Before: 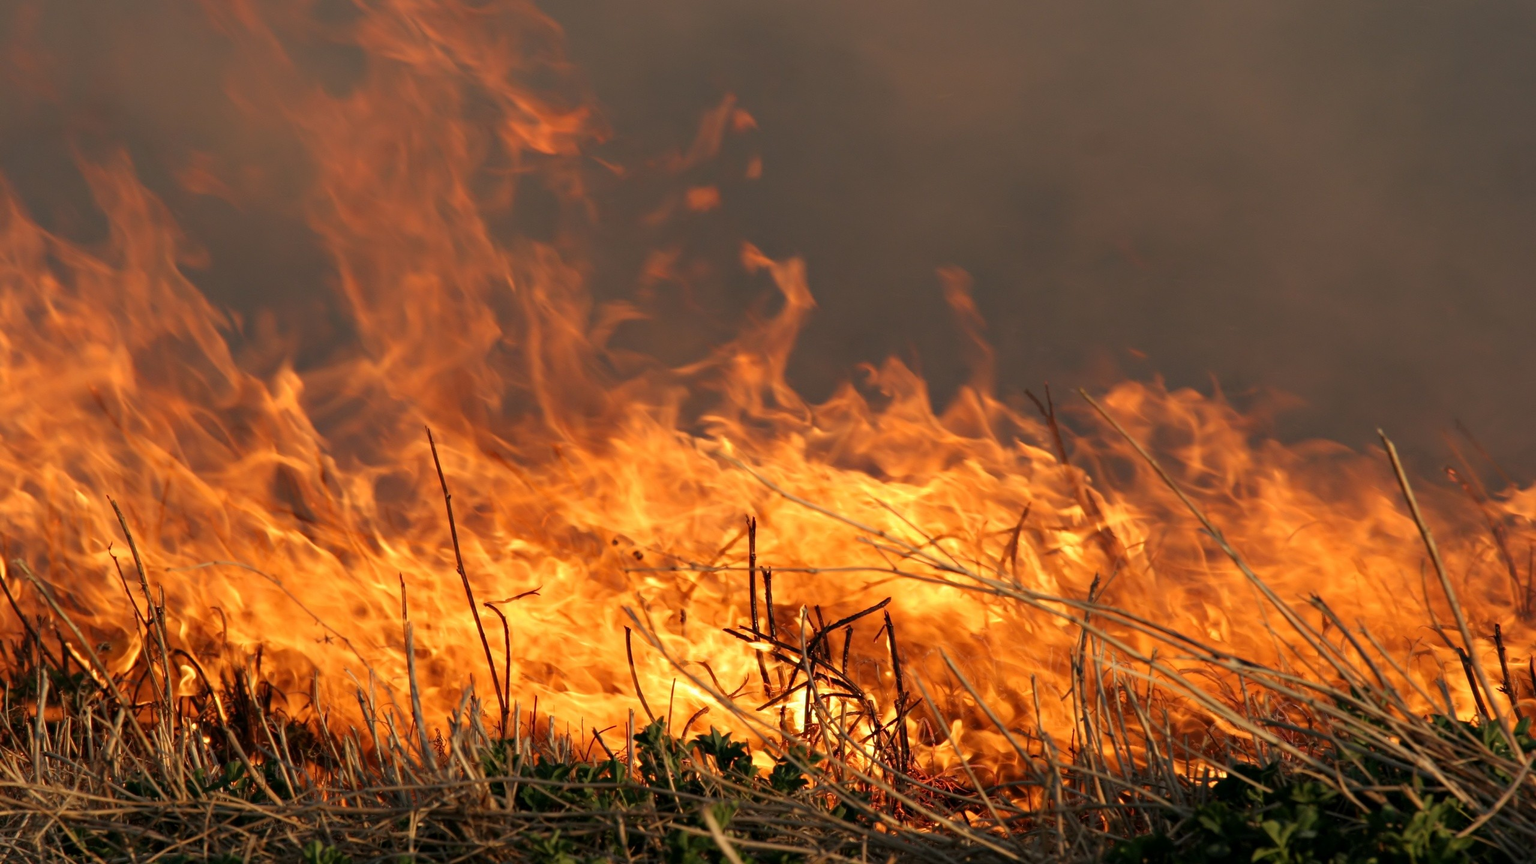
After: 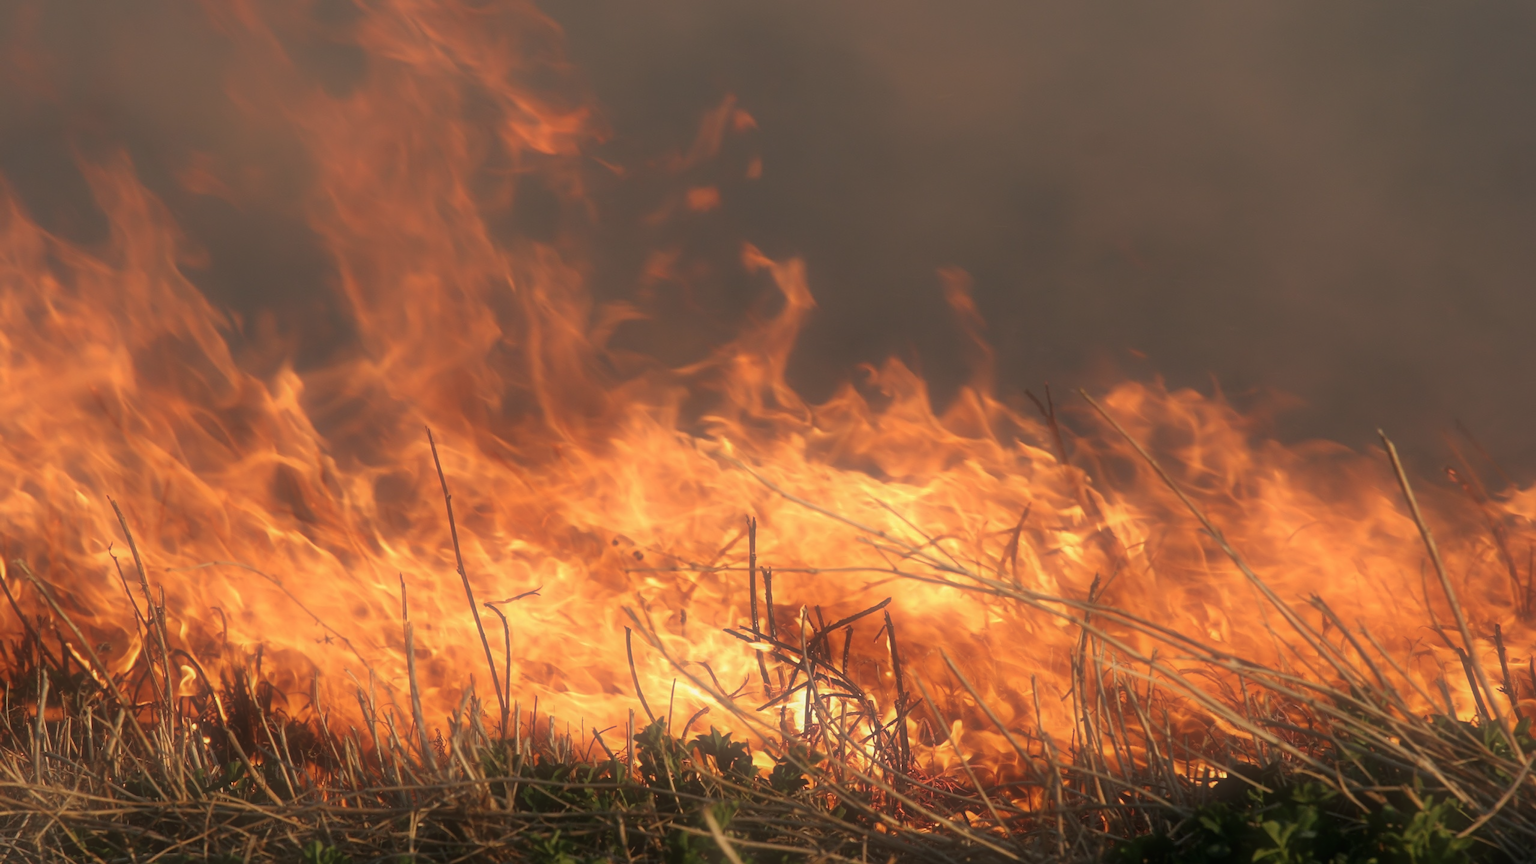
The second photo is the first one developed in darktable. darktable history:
sharpen: amount 0.2
soften: size 60.24%, saturation 65.46%, brightness 0.506 EV, mix 25.7%
